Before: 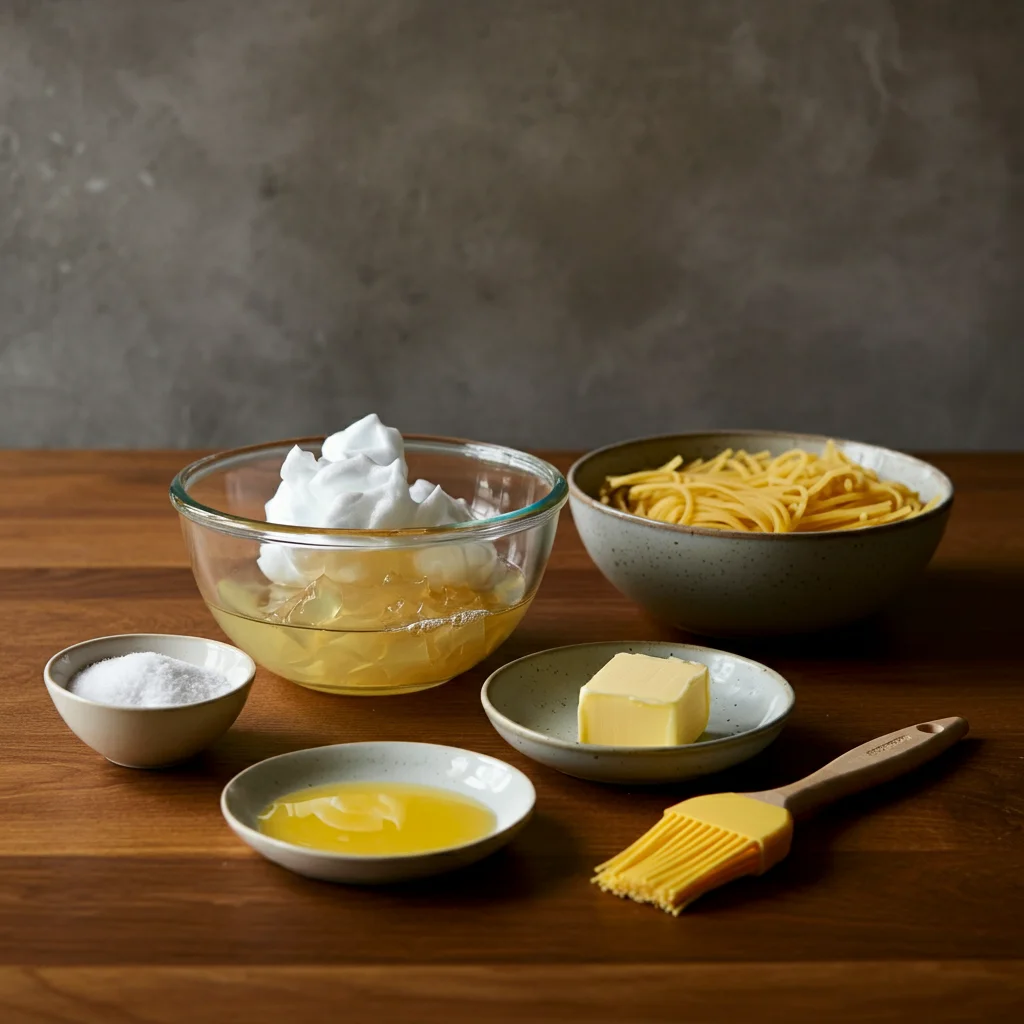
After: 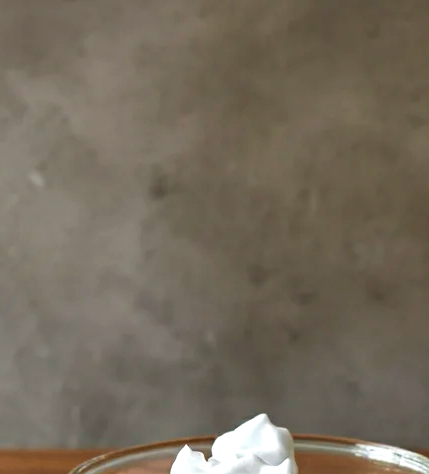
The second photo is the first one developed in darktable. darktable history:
exposure: black level correction 0, exposure 0.5 EV, compensate highlight preservation false
crop and rotate: left 10.817%, top 0.062%, right 47.194%, bottom 53.626%
velvia: on, module defaults
